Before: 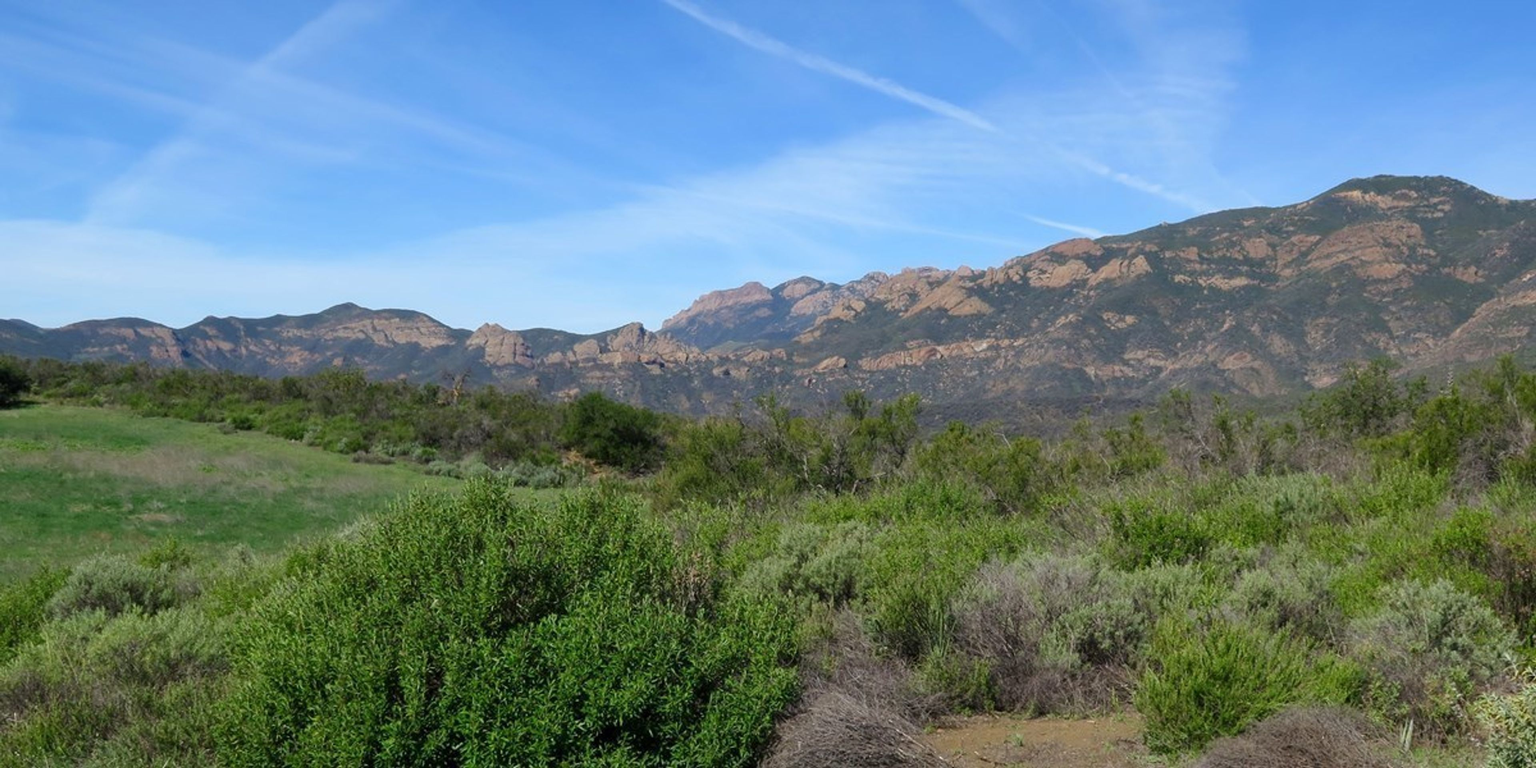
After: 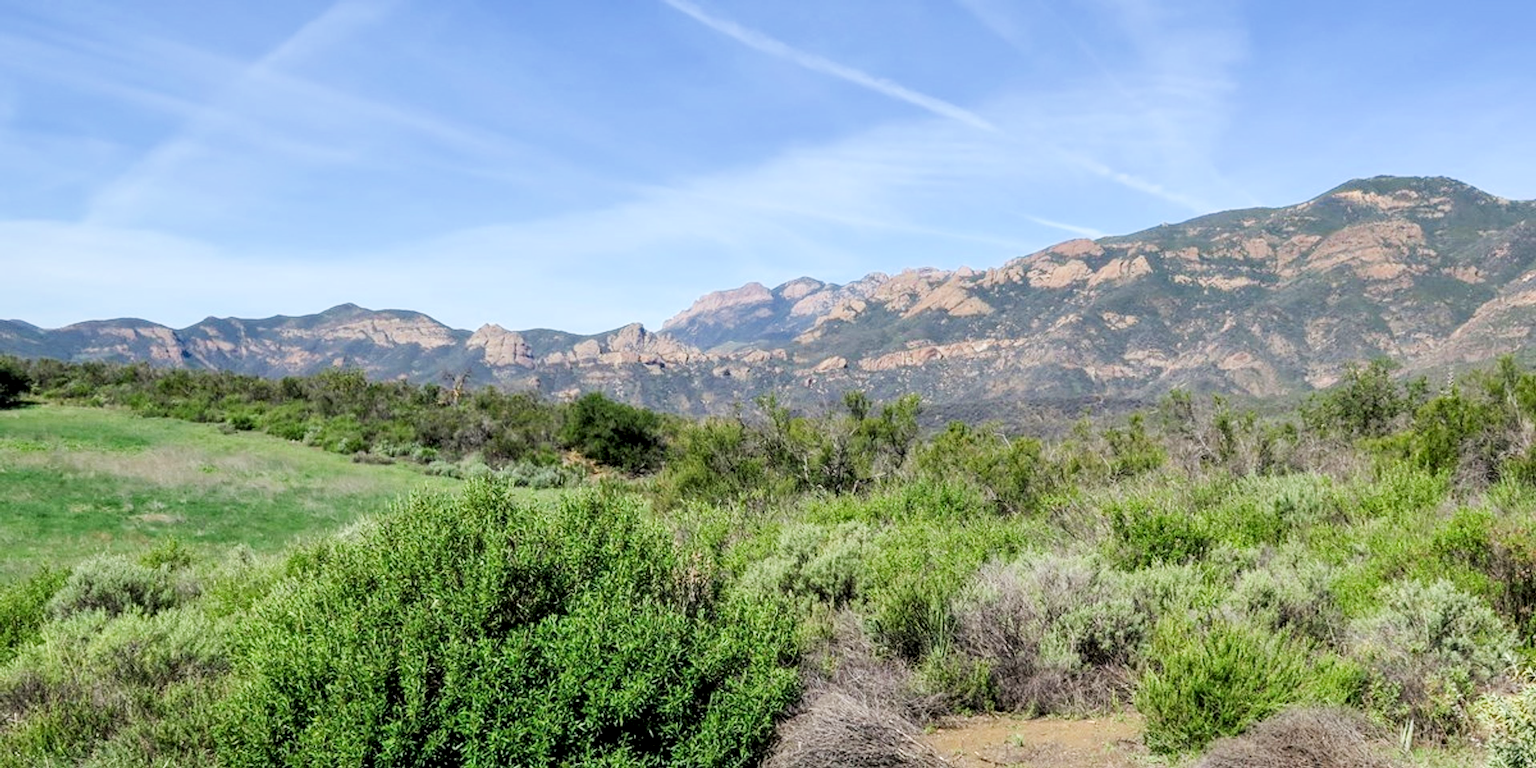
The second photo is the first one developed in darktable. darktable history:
local contrast: detail 138%
exposure: black level correction 0, exposure 1.2 EV, compensate highlight preservation false
filmic rgb: black relative exposure -7.65 EV, white relative exposure 4.56 EV, hardness 3.61, contrast 1.062
